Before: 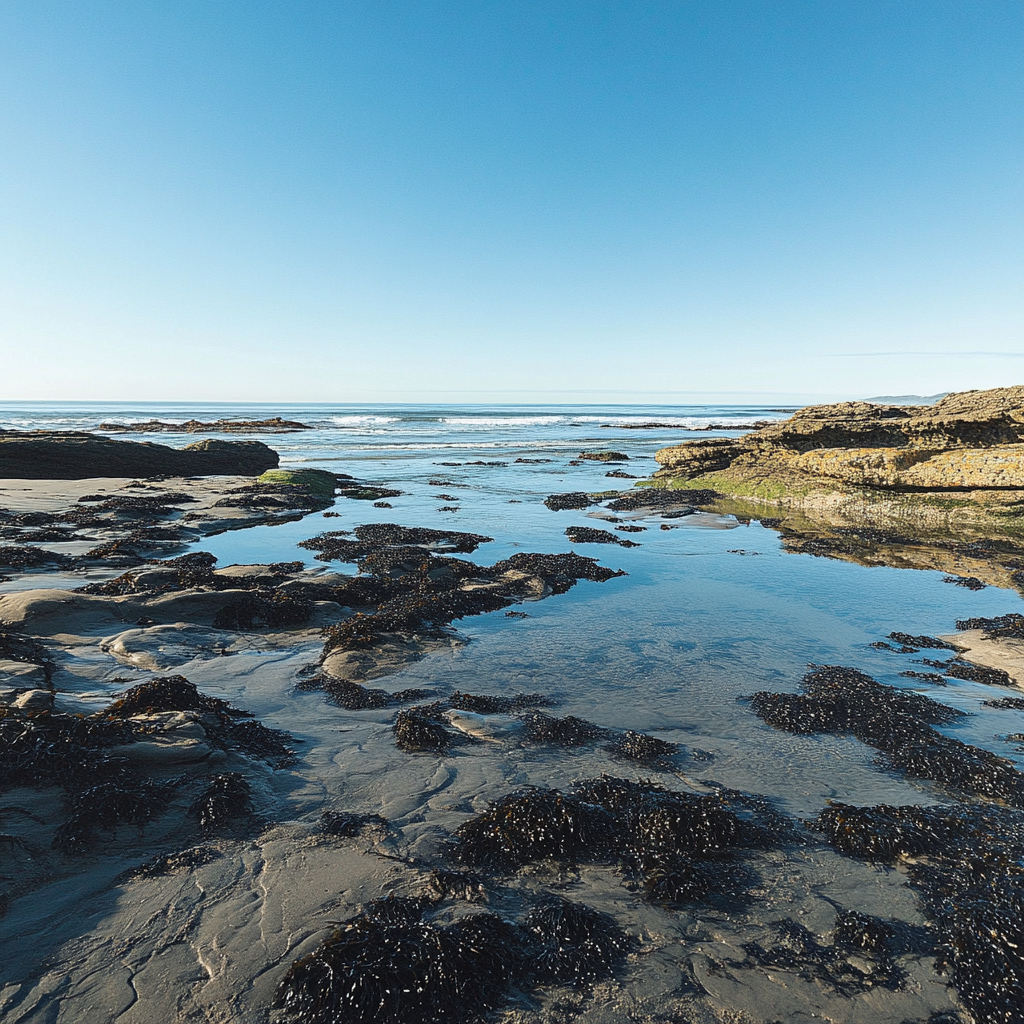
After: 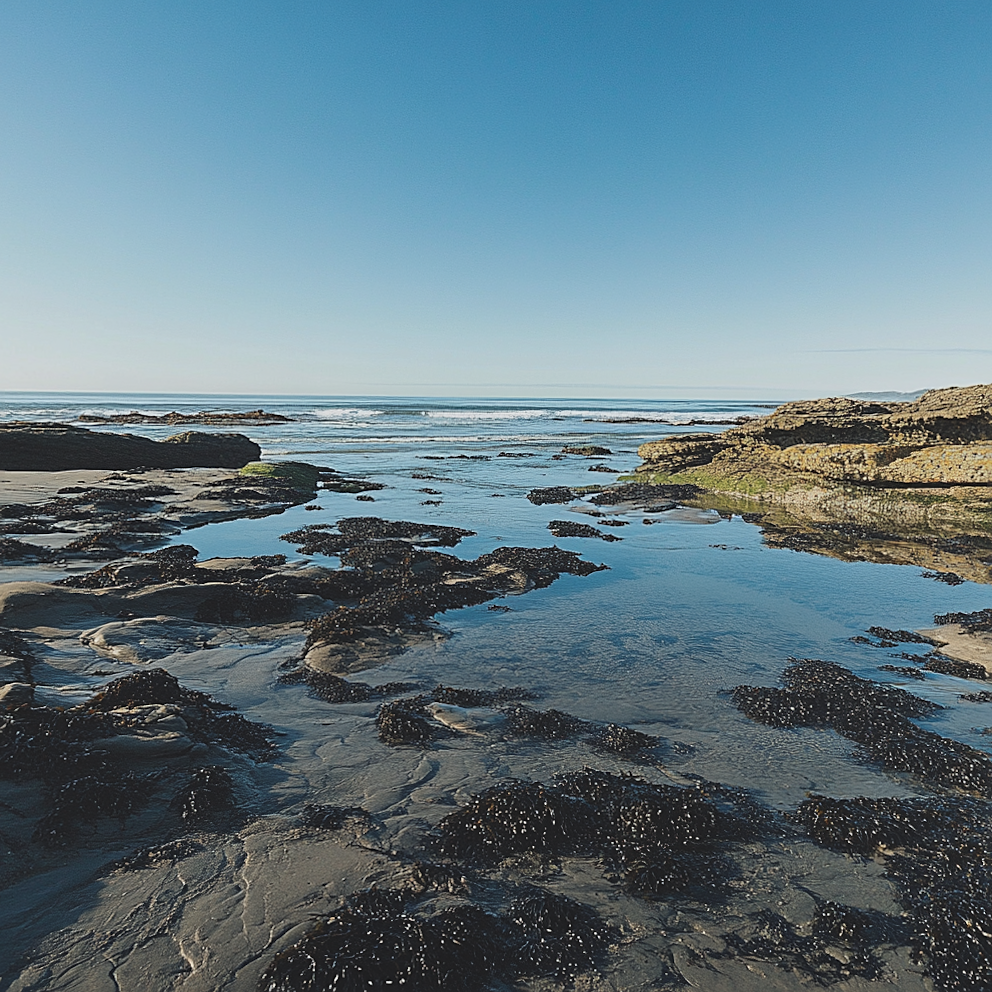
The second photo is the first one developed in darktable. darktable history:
crop: left 1.743%, right 0.268%, bottom 2.011%
rotate and perspective: rotation 0.174°, lens shift (vertical) 0.013, lens shift (horizontal) 0.019, shear 0.001, automatic cropping original format, crop left 0.007, crop right 0.991, crop top 0.016, crop bottom 0.997
exposure: black level correction -0.015, exposure -0.5 EV, compensate highlight preservation false
sharpen: on, module defaults
